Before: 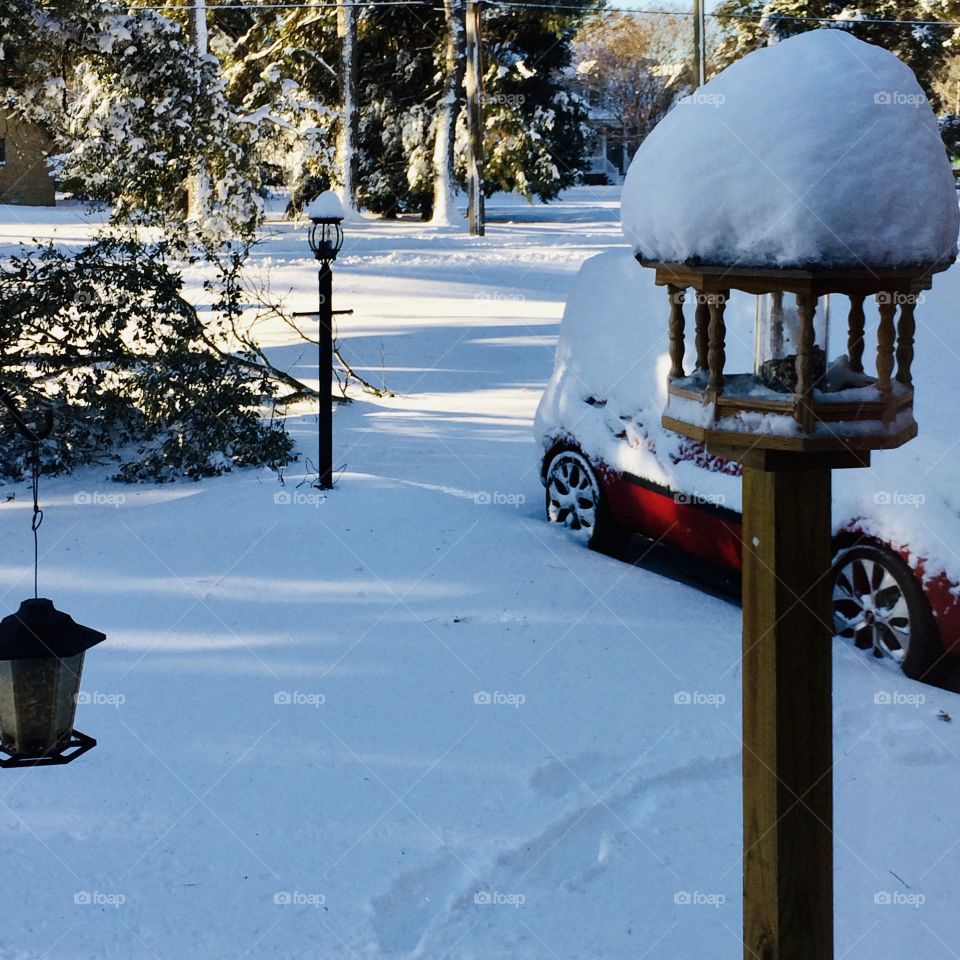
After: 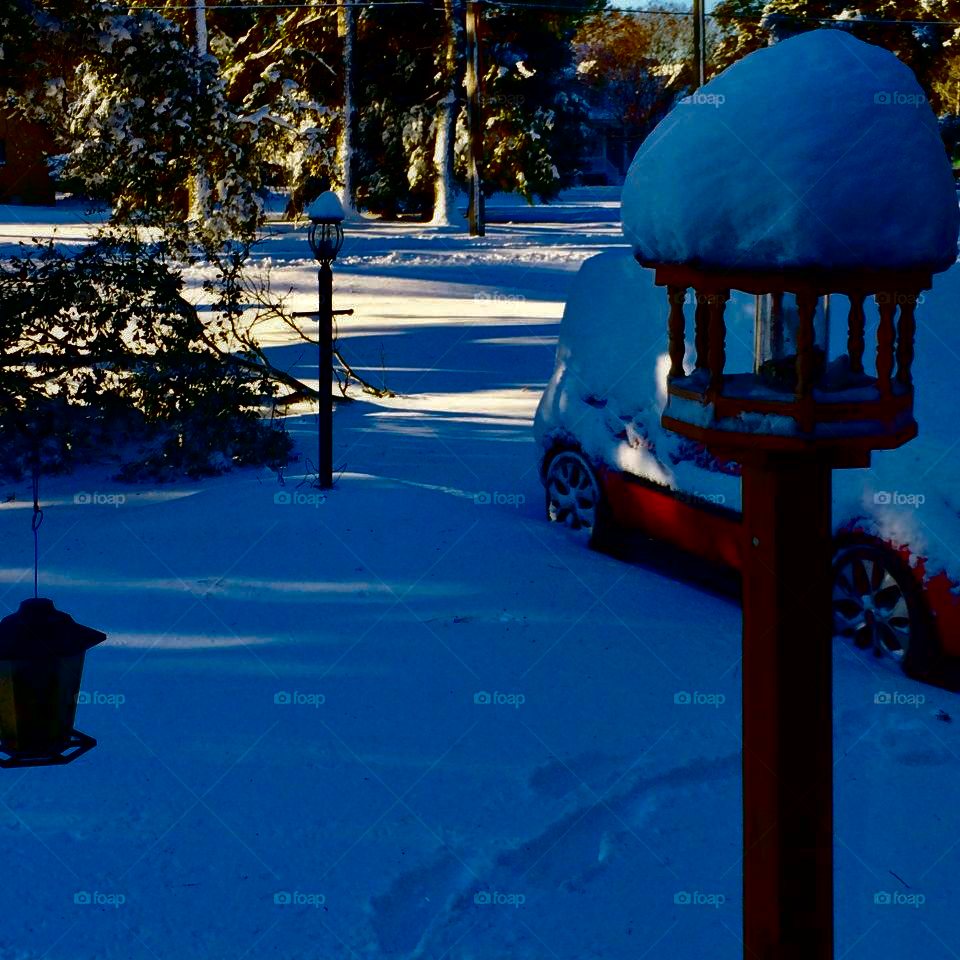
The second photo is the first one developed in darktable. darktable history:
haze removal: compatibility mode true, adaptive false
contrast brightness saturation: brightness -0.998, saturation 0.982
